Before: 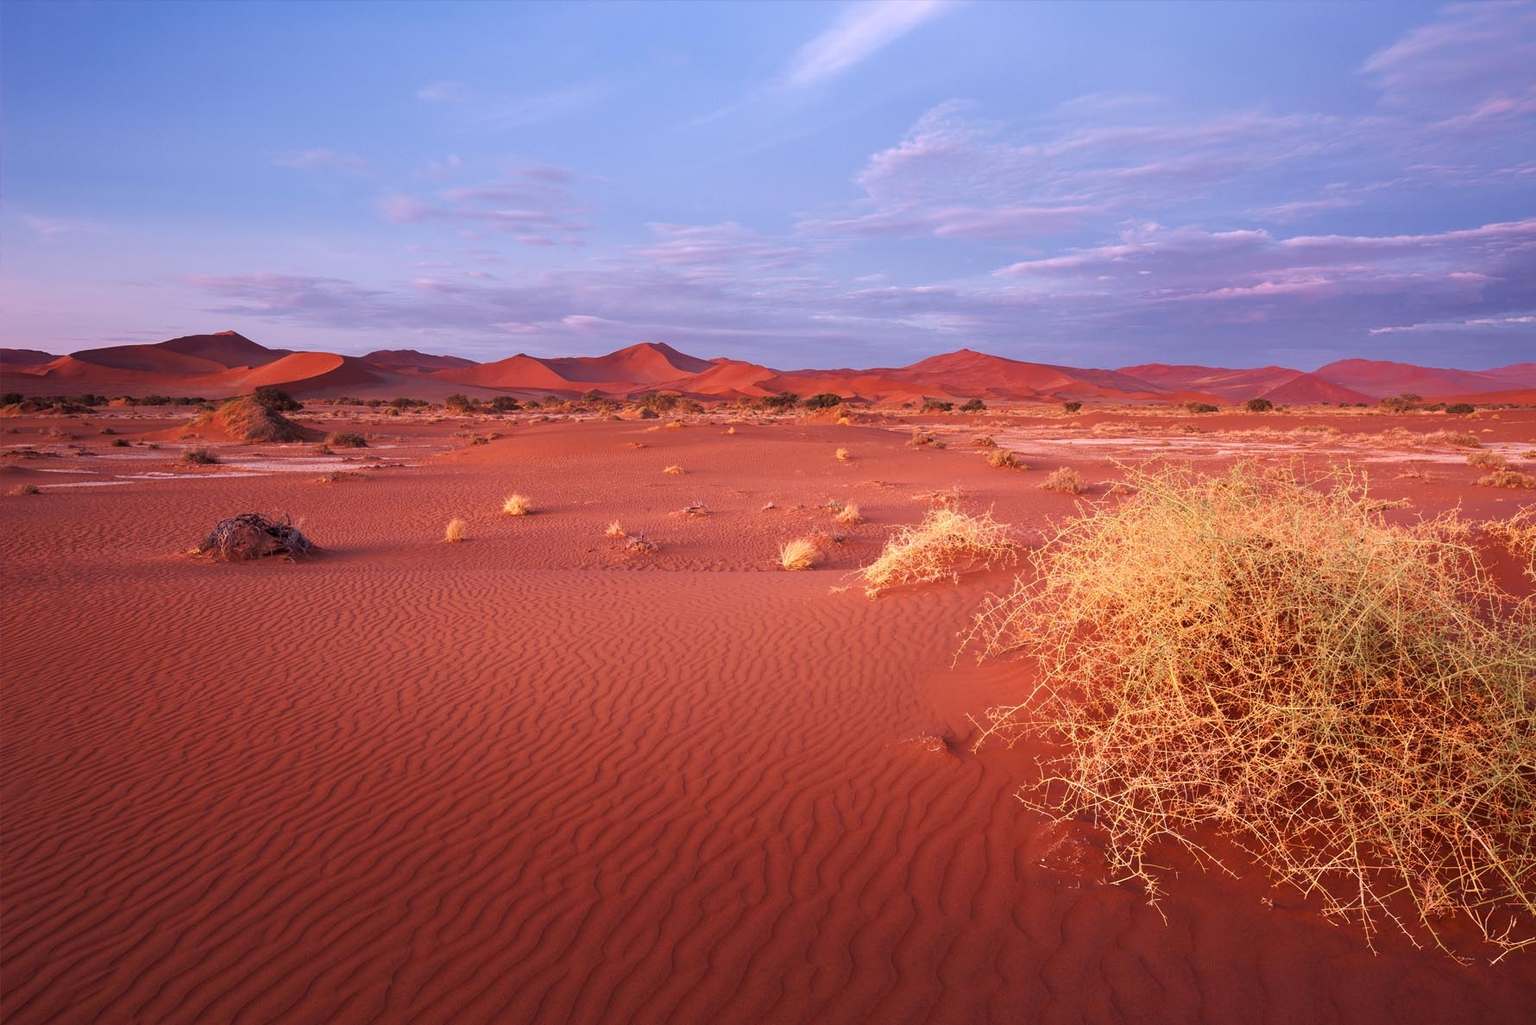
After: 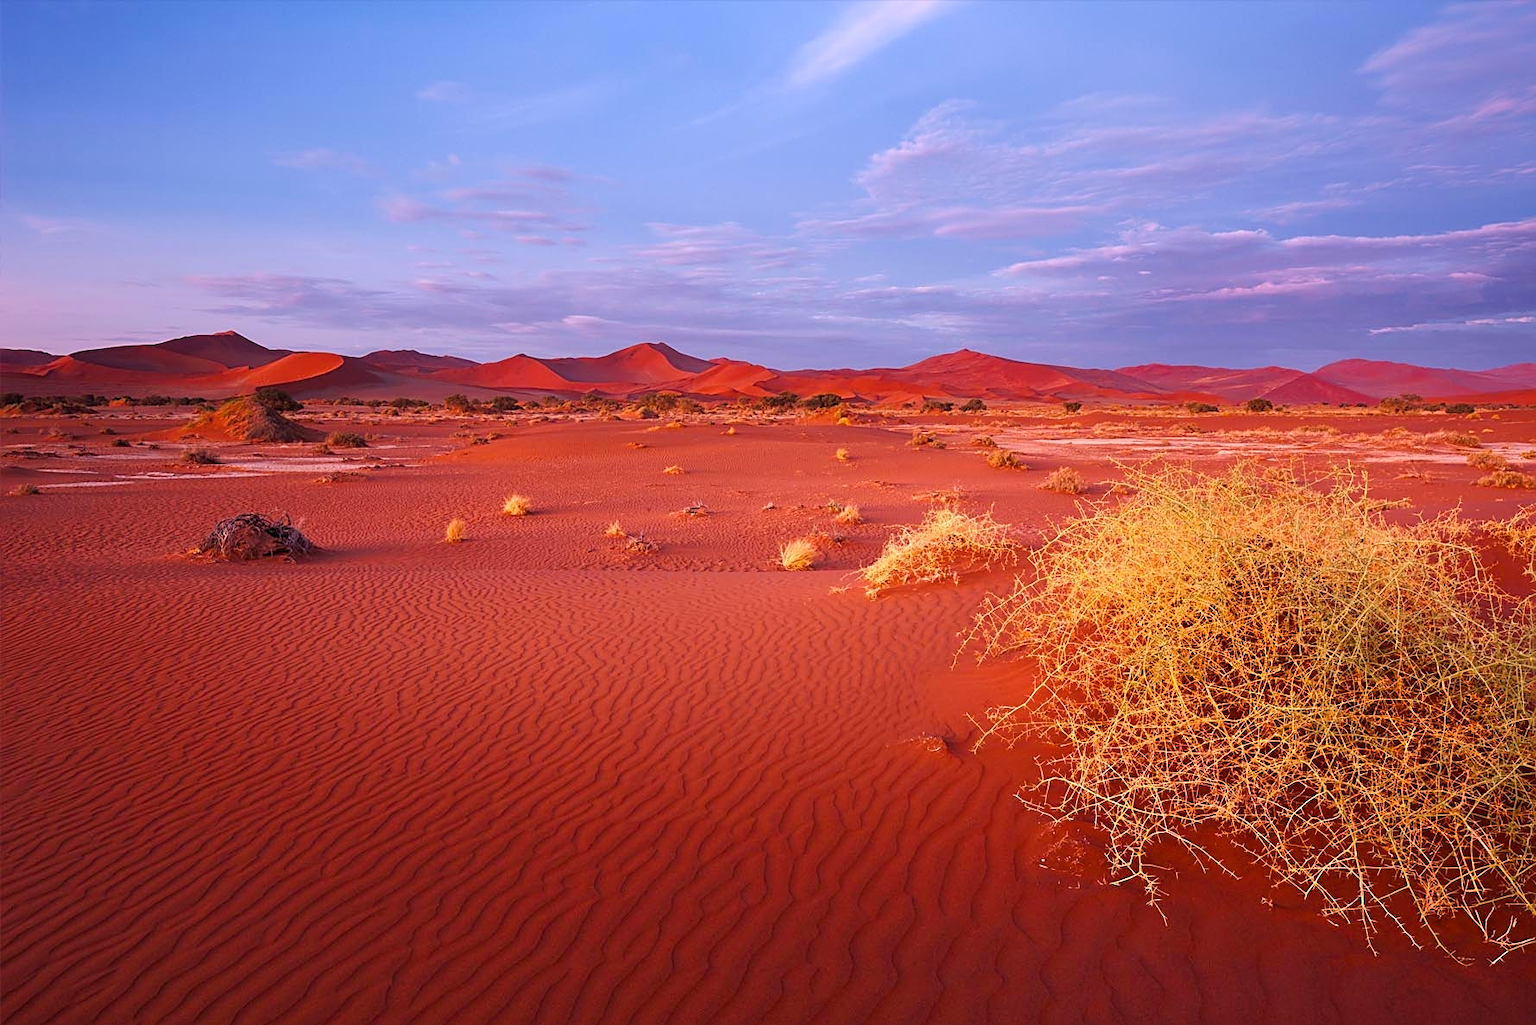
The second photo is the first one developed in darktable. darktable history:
sharpen: on, module defaults
color balance rgb: power › hue 329.72°, perceptual saturation grading › global saturation 25.309%
